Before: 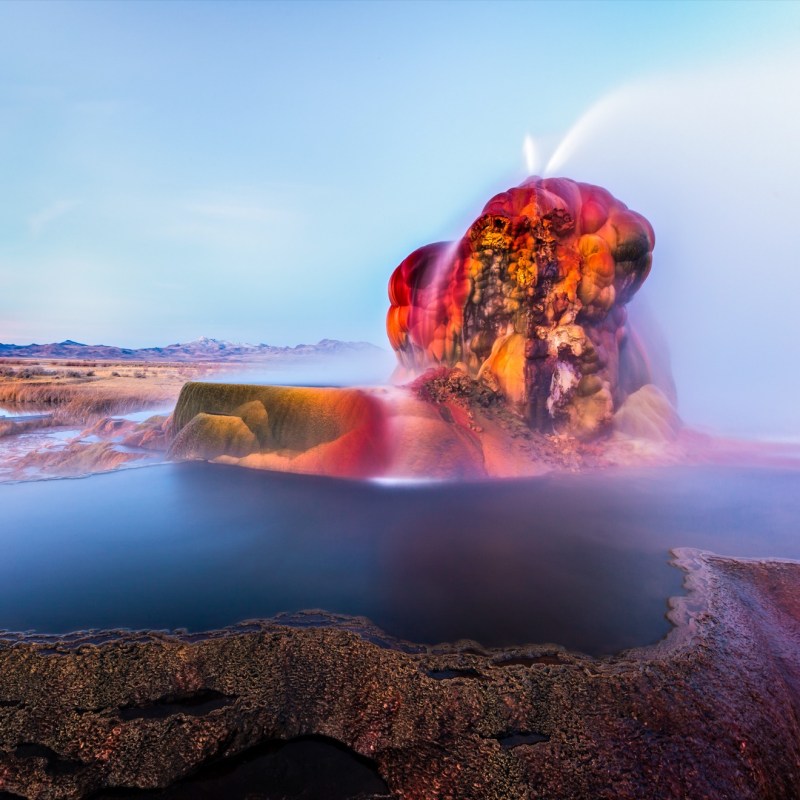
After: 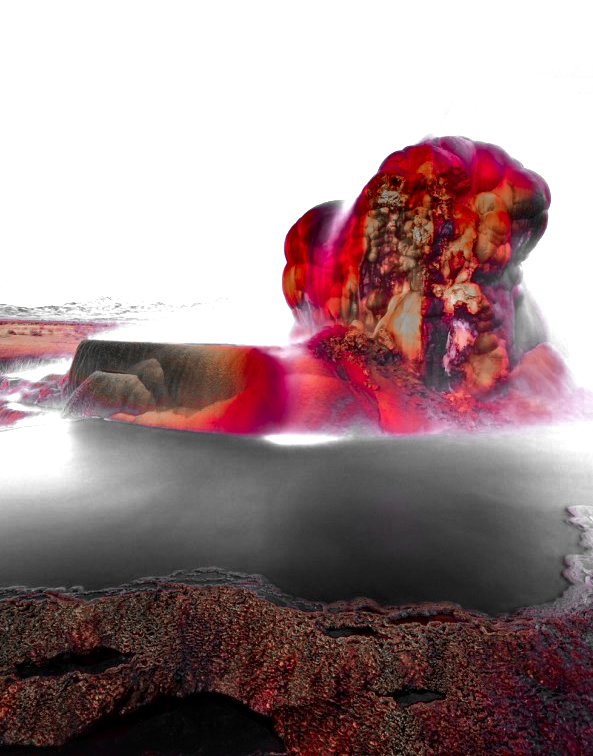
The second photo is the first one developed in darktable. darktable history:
tone curve: curves: ch0 [(0, 0) (0.003, 0.027) (0.011, 0.03) (0.025, 0.04) (0.044, 0.063) (0.069, 0.093) (0.1, 0.125) (0.136, 0.153) (0.177, 0.191) (0.224, 0.232) (0.277, 0.279) (0.335, 0.333) (0.399, 0.39) (0.468, 0.457) (0.543, 0.535) (0.623, 0.611) (0.709, 0.683) (0.801, 0.758) (0.898, 0.853) (1, 1)], color space Lab, linked channels, preserve colors none
local contrast: mode bilateral grid, contrast 25, coarseness 60, detail 151%, midtone range 0.2
velvia: on, module defaults
crop and rotate: left 13.226%, top 5.406%, right 12.562%
color zones: curves: ch0 [(0, 0.352) (0.143, 0.407) (0.286, 0.386) (0.429, 0.431) (0.571, 0.829) (0.714, 0.853) (0.857, 0.833) (1, 0.352)]; ch1 [(0, 0.604) (0.072, 0.726) (0.096, 0.608) (0.205, 0.007) (0.571, -0.006) (0.839, -0.013) (0.857, -0.012) (1, 0.604)]
